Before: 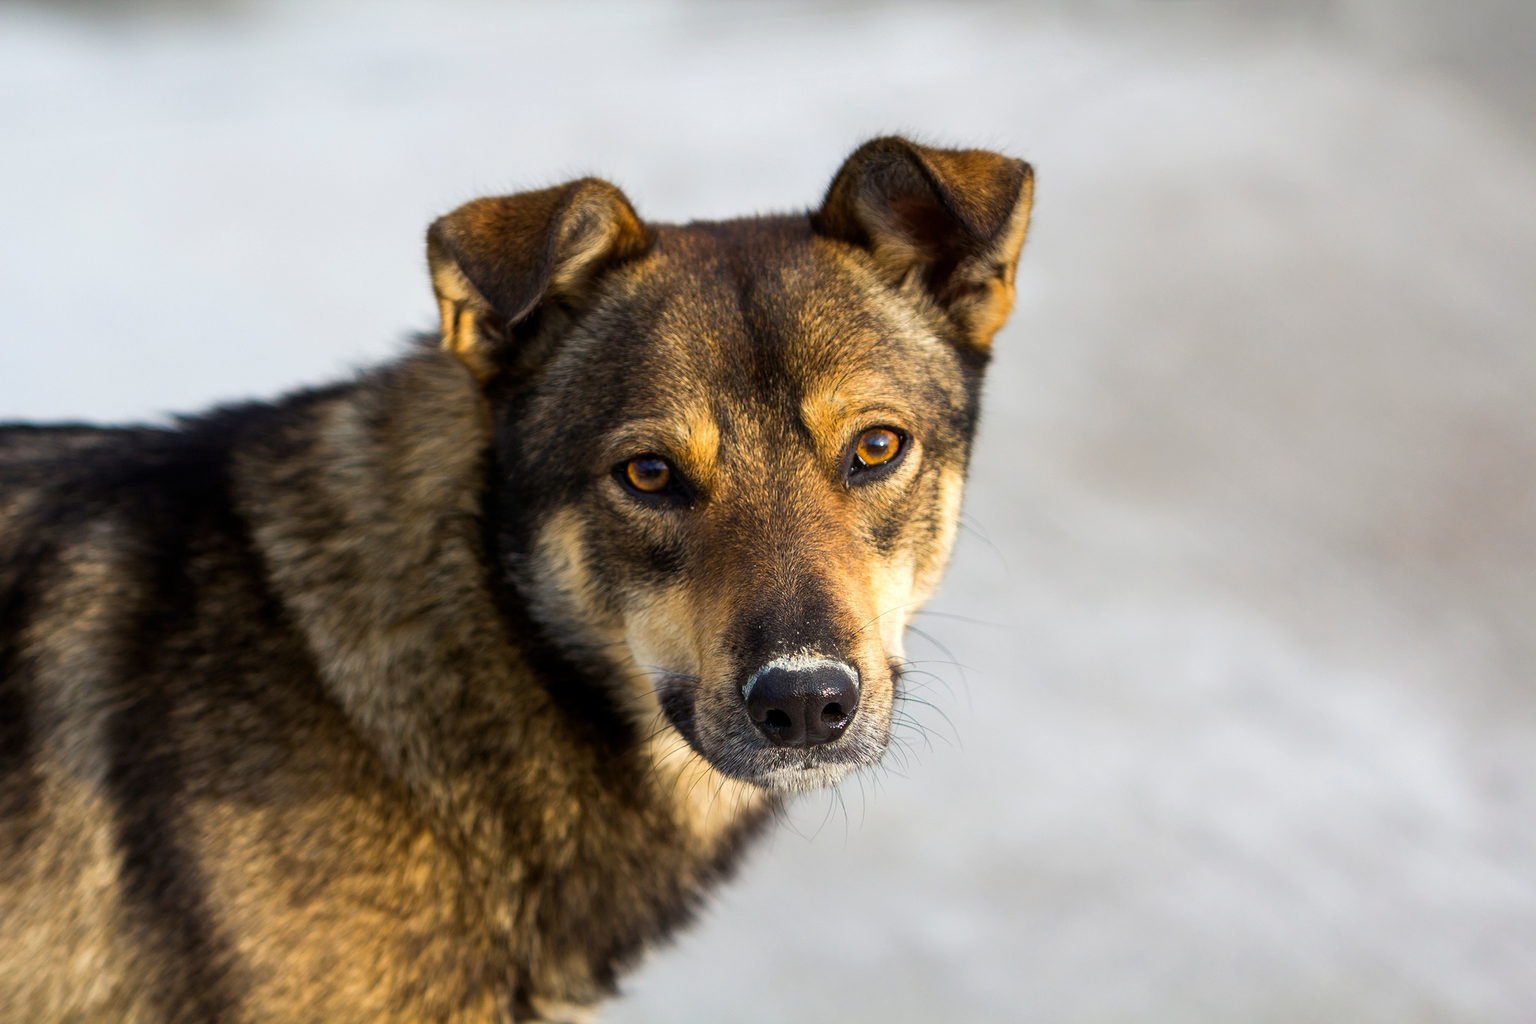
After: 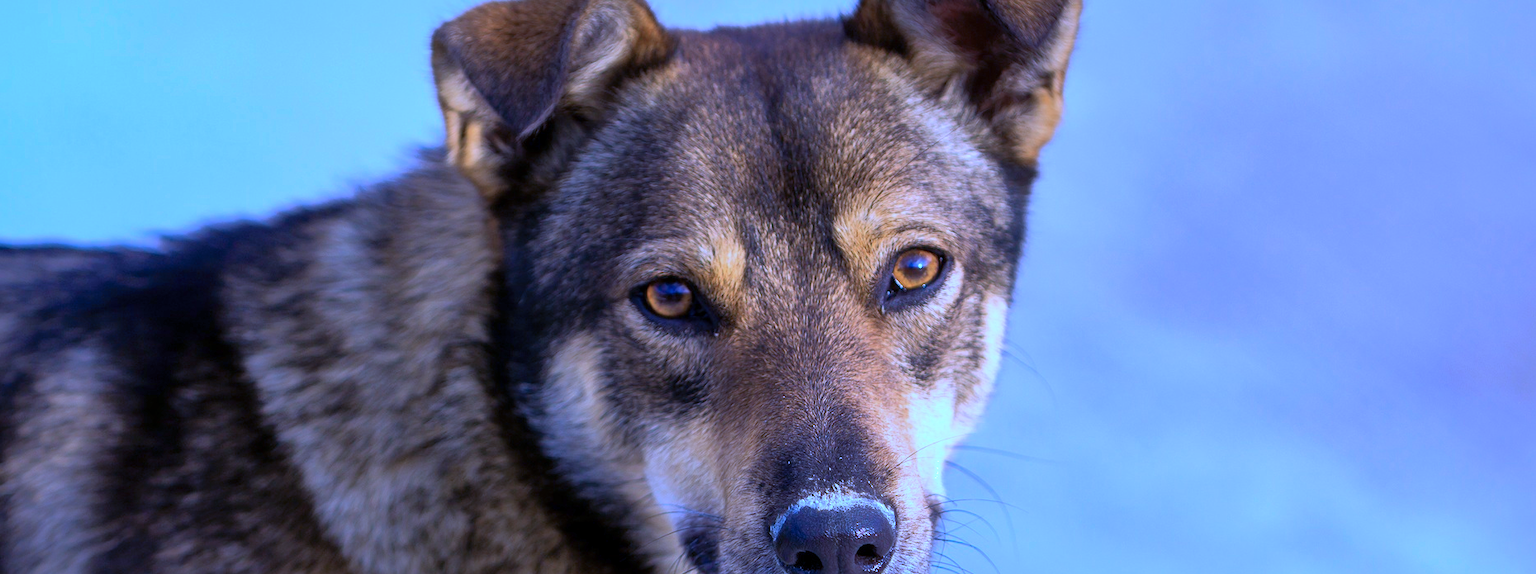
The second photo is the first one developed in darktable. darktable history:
shadows and highlights: on, module defaults
crop: left 1.744%, top 19.225%, right 5.069%, bottom 28.357%
color calibration: output R [1.063, -0.012, -0.003, 0], output B [-0.079, 0.047, 1, 0], illuminant custom, x 0.46, y 0.43, temperature 2642.66 K
